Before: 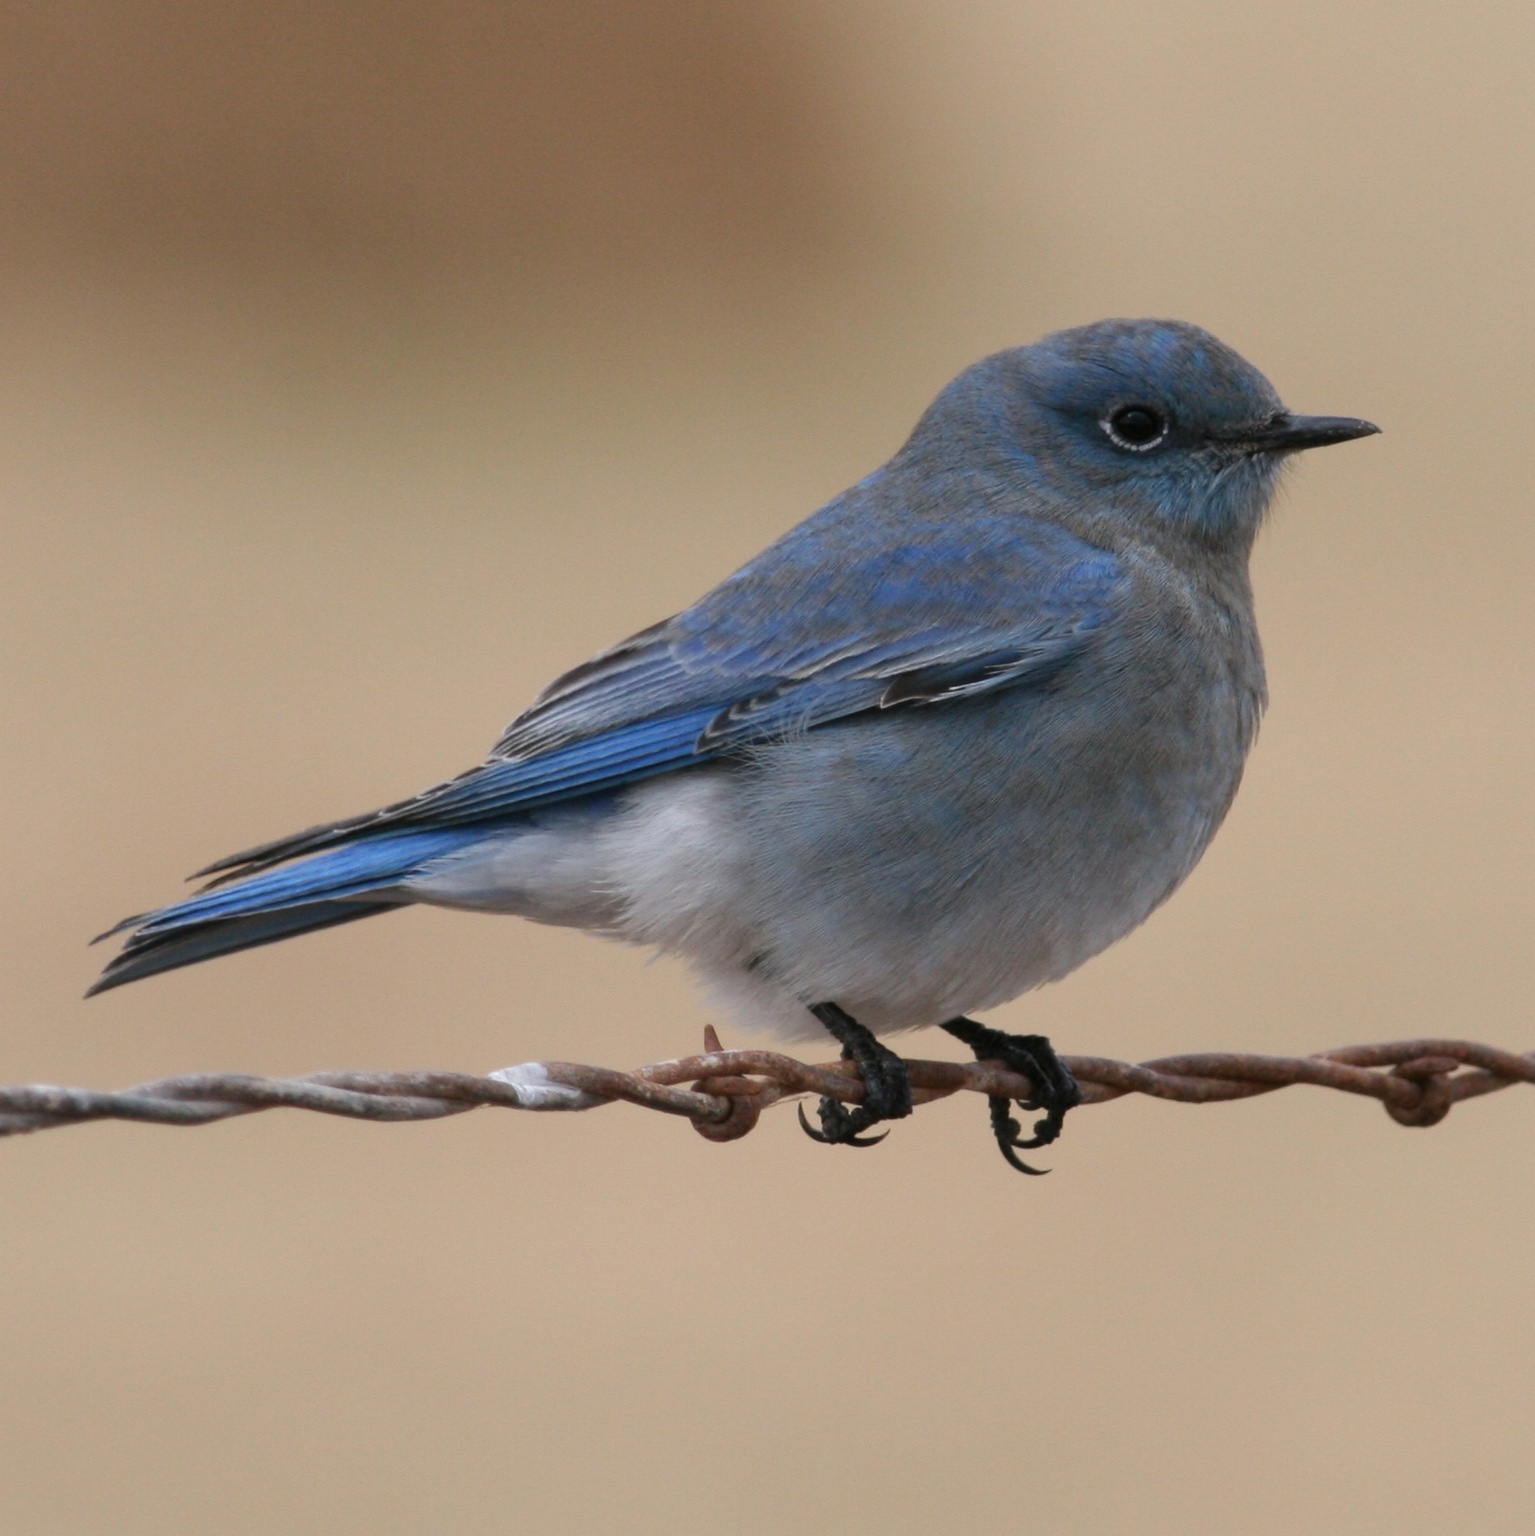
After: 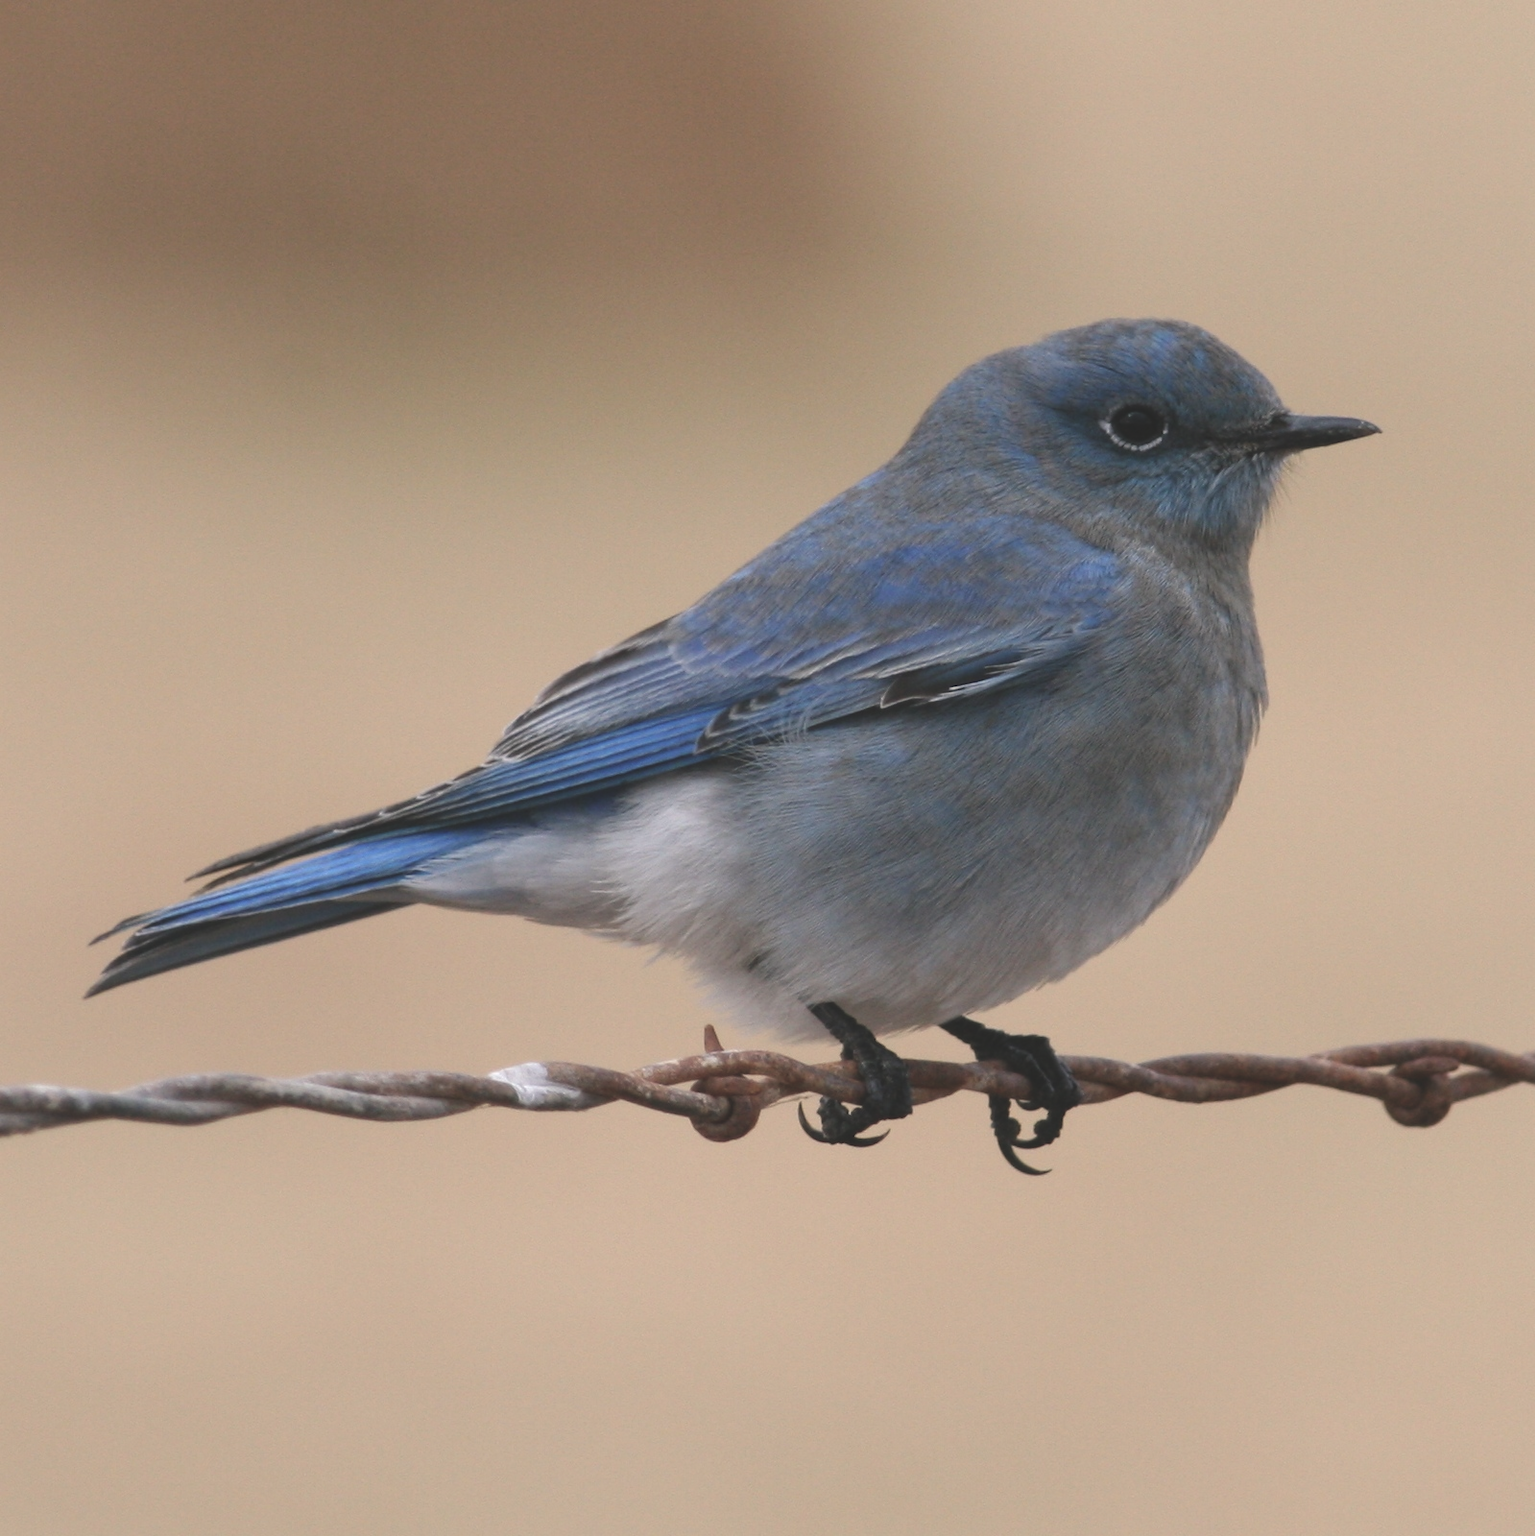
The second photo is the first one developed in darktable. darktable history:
color balance rgb: highlights gain › luminance 7.376%, highlights gain › chroma 0.943%, highlights gain › hue 48.15°, global offset › luminance 1.966%, perceptual saturation grading › global saturation -11.59%
